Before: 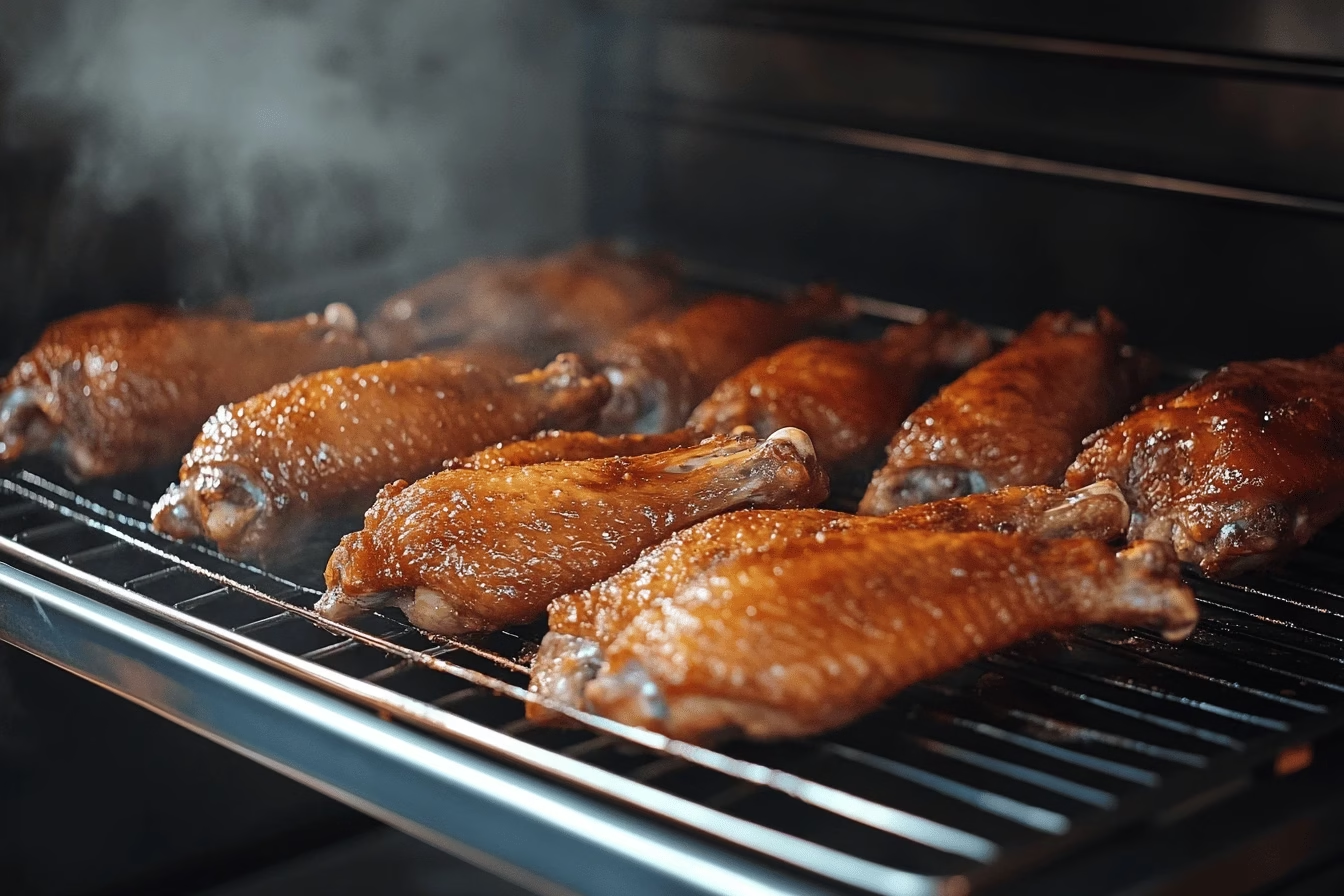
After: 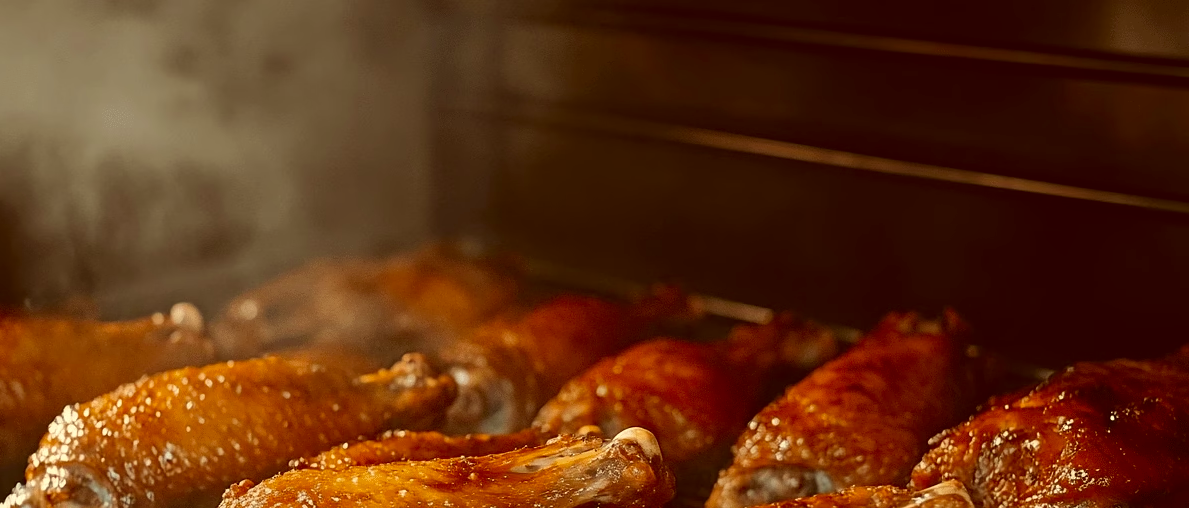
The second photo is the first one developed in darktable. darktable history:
crop and rotate: left 11.471%, bottom 43.215%
color correction: highlights a* 1.07, highlights b* 23.89, shadows a* 16, shadows b* 24.16
